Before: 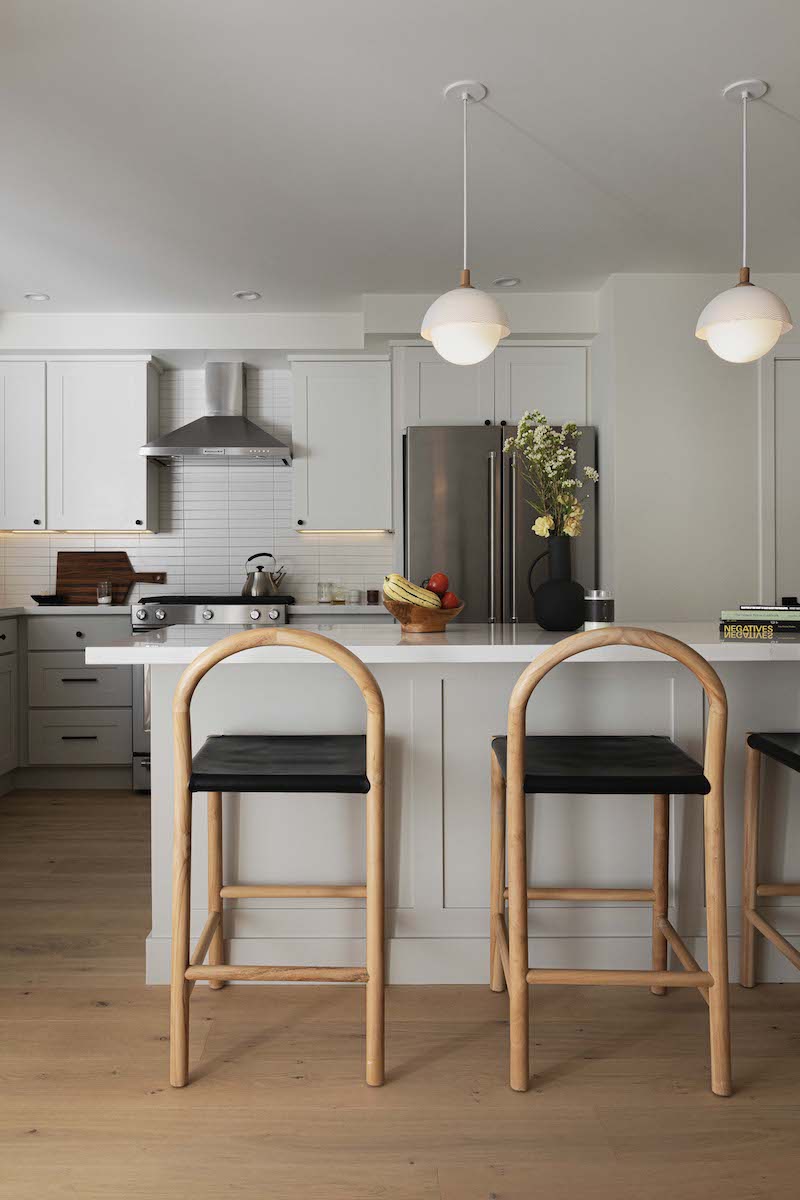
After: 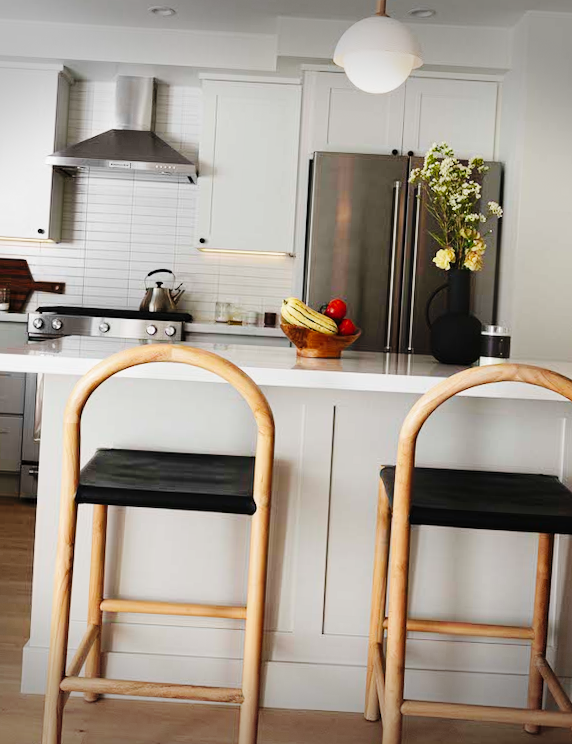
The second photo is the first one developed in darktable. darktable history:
base curve: curves: ch0 [(0, 0) (0.036, 0.025) (0.121, 0.166) (0.206, 0.329) (0.605, 0.79) (1, 1)], preserve colors none
vignetting: fall-off start 100%, brightness -0.406, saturation -0.3, width/height ratio 1.324, dithering 8-bit output, unbound false
crop and rotate: angle -3.37°, left 9.79%, top 20.73%, right 12.42%, bottom 11.82%
